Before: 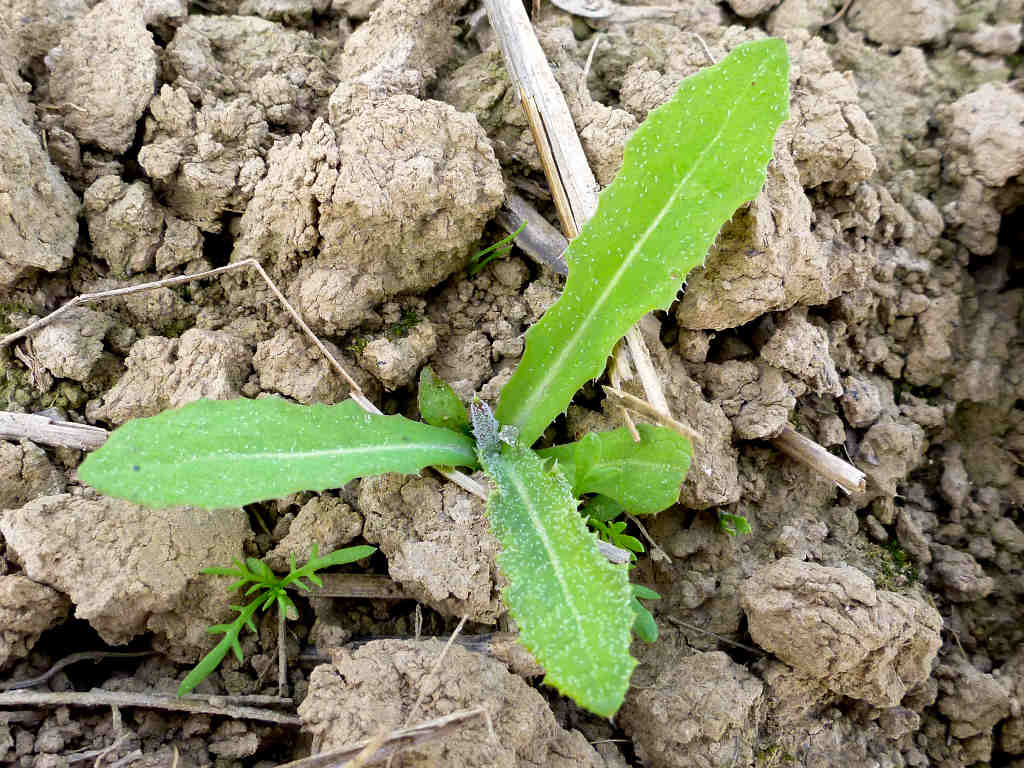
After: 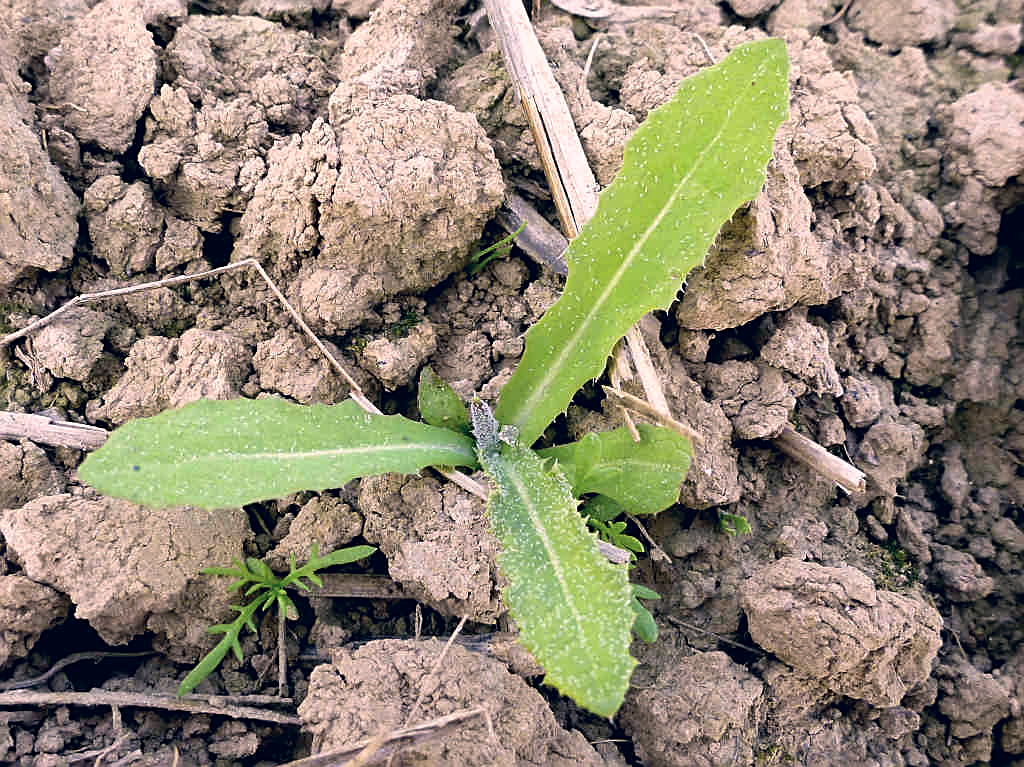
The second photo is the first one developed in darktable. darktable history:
color correction: highlights a* 13.77, highlights b* 5.74, shadows a* -5.19, shadows b* -15.53, saturation 0.843
sharpen: on, module defaults
crop: bottom 0.074%
